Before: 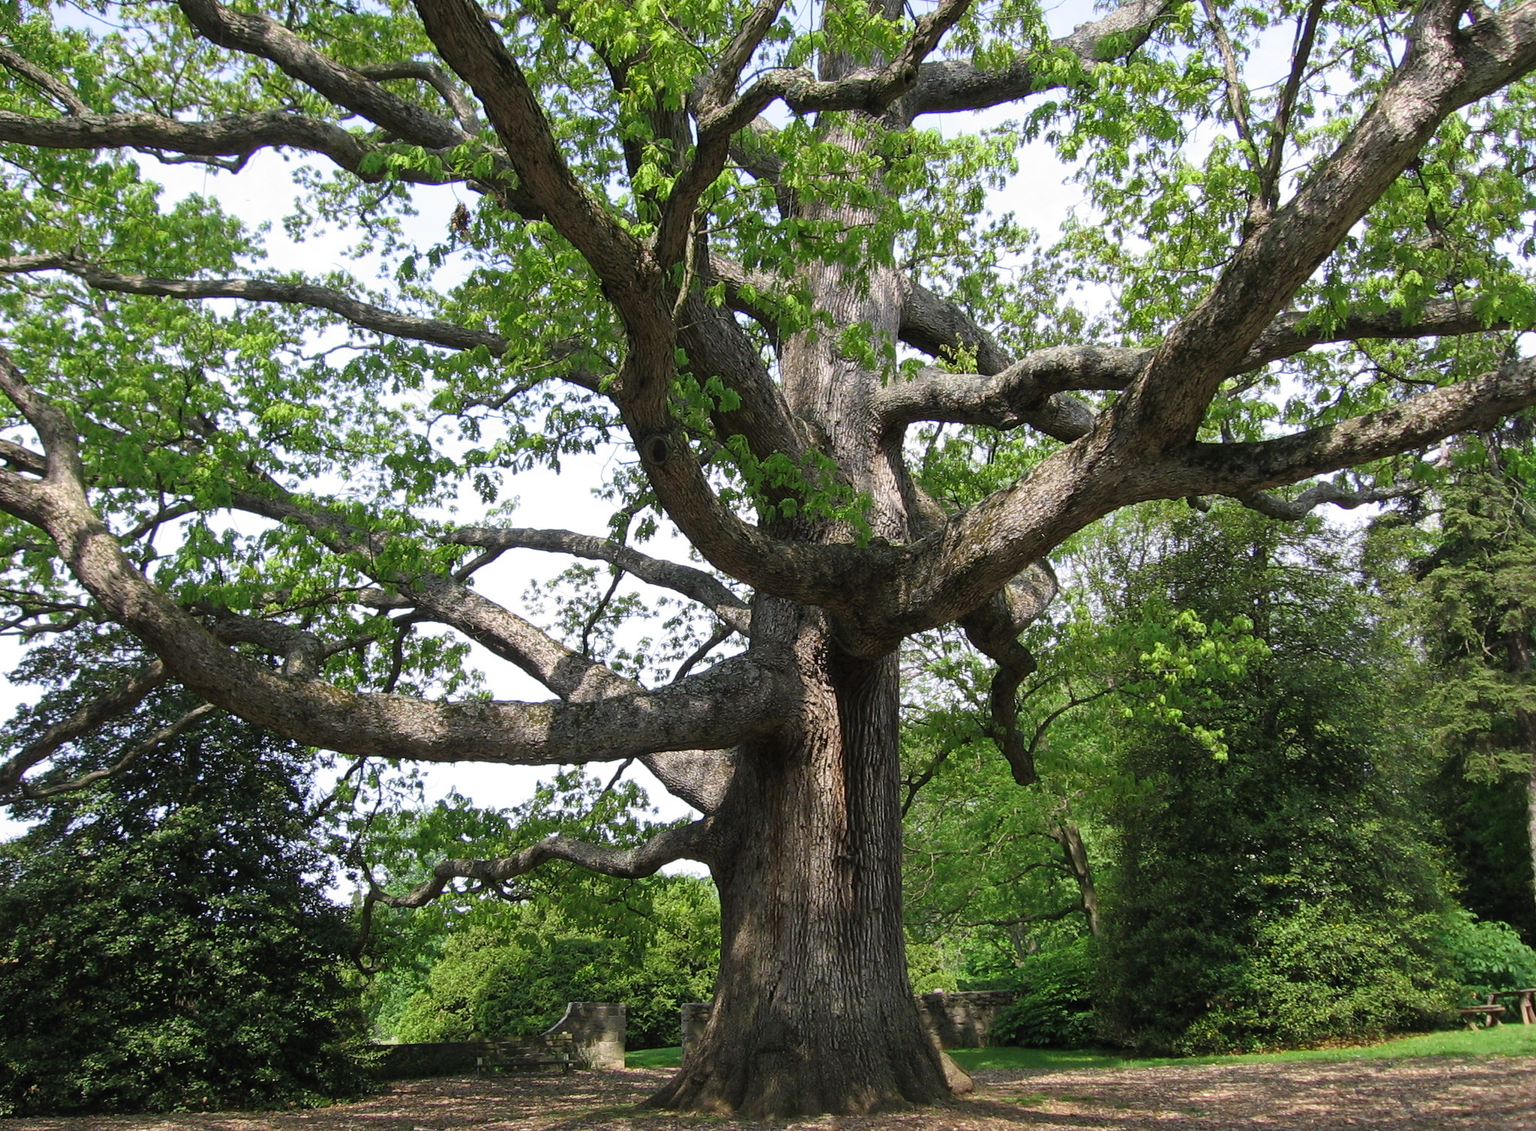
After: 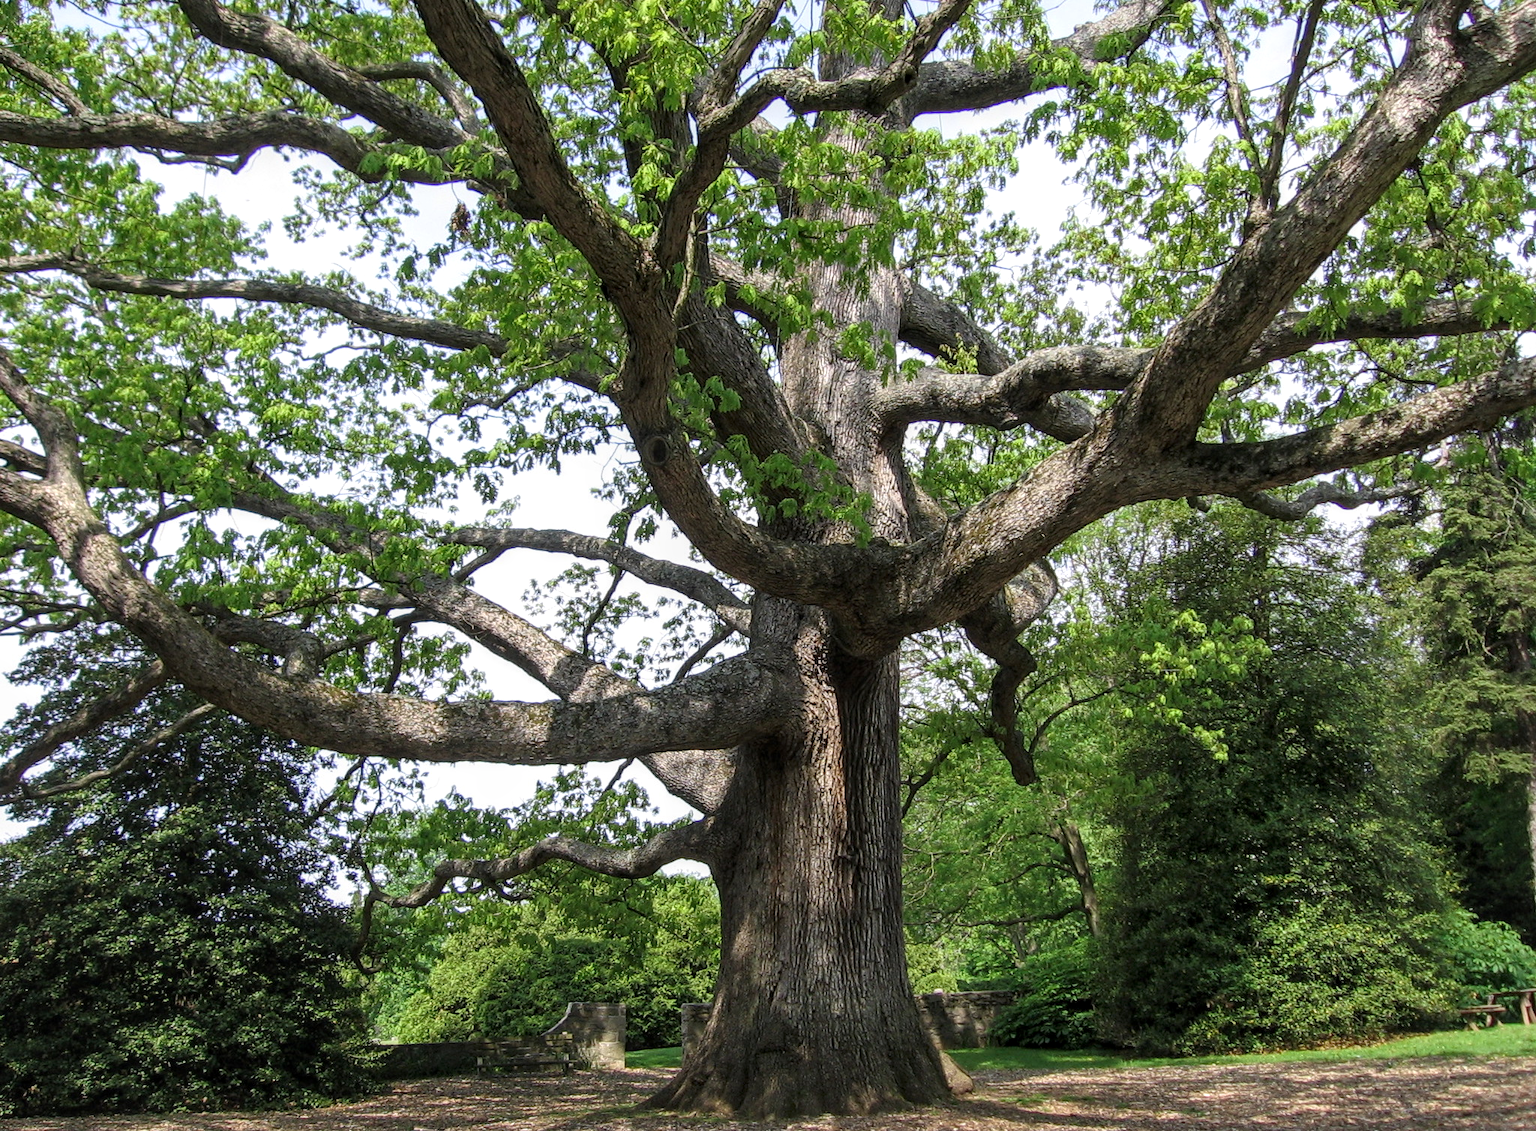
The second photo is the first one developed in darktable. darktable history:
exposure: exposure 0.014 EV, compensate highlight preservation false
local contrast: detail 130%
